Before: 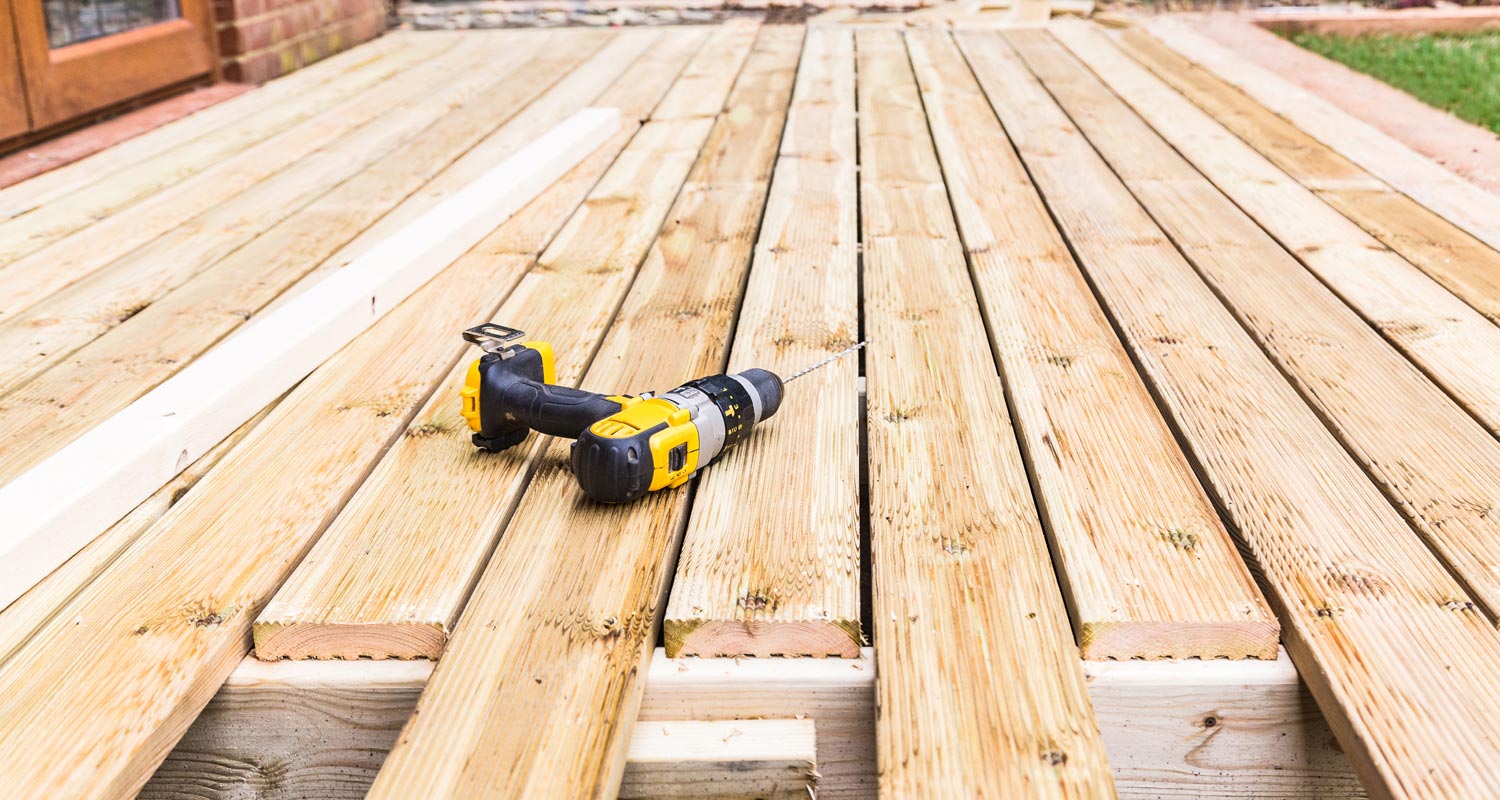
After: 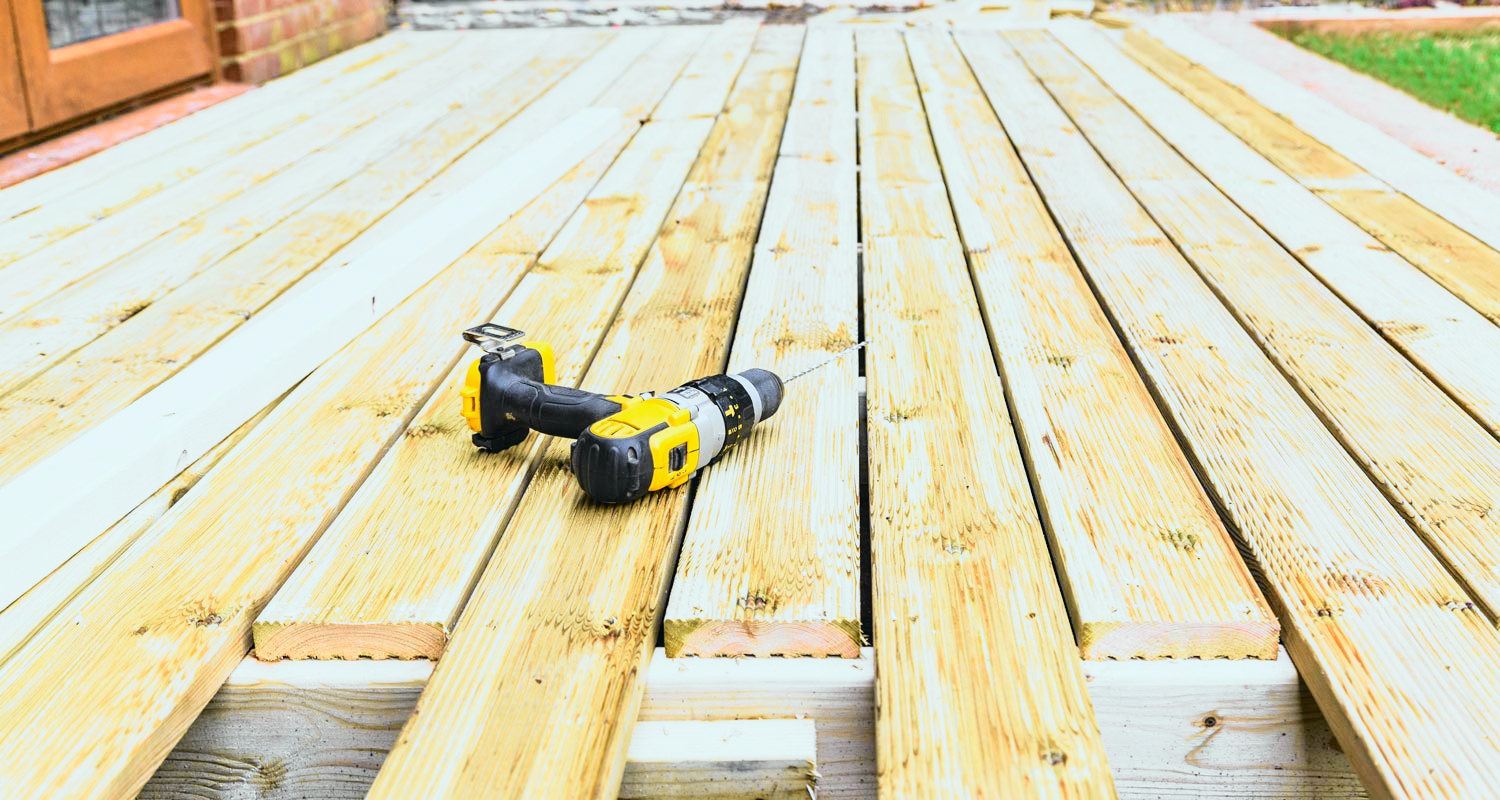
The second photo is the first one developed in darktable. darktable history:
tone curve: curves: ch0 [(0, 0.015) (0.084, 0.074) (0.162, 0.165) (0.304, 0.382) (0.466, 0.576) (0.654, 0.741) (0.848, 0.906) (0.984, 0.963)]; ch1 [(0, 0) (0.34, 0.235) (0.46, 0.46) (0.515, 0.502) (0.553, 0.567) (0.764, 0.815) (1, 1)]; ch2 [(0, 0) (0.44, 0.458) (0.479, 0.492) (0.524, 0.507) (0.547, 0.579) (0.673, 0.712) (1, 1)], color space Lab, independent channels, preserve colors none
white balance: red 0.925, blue 1.046
